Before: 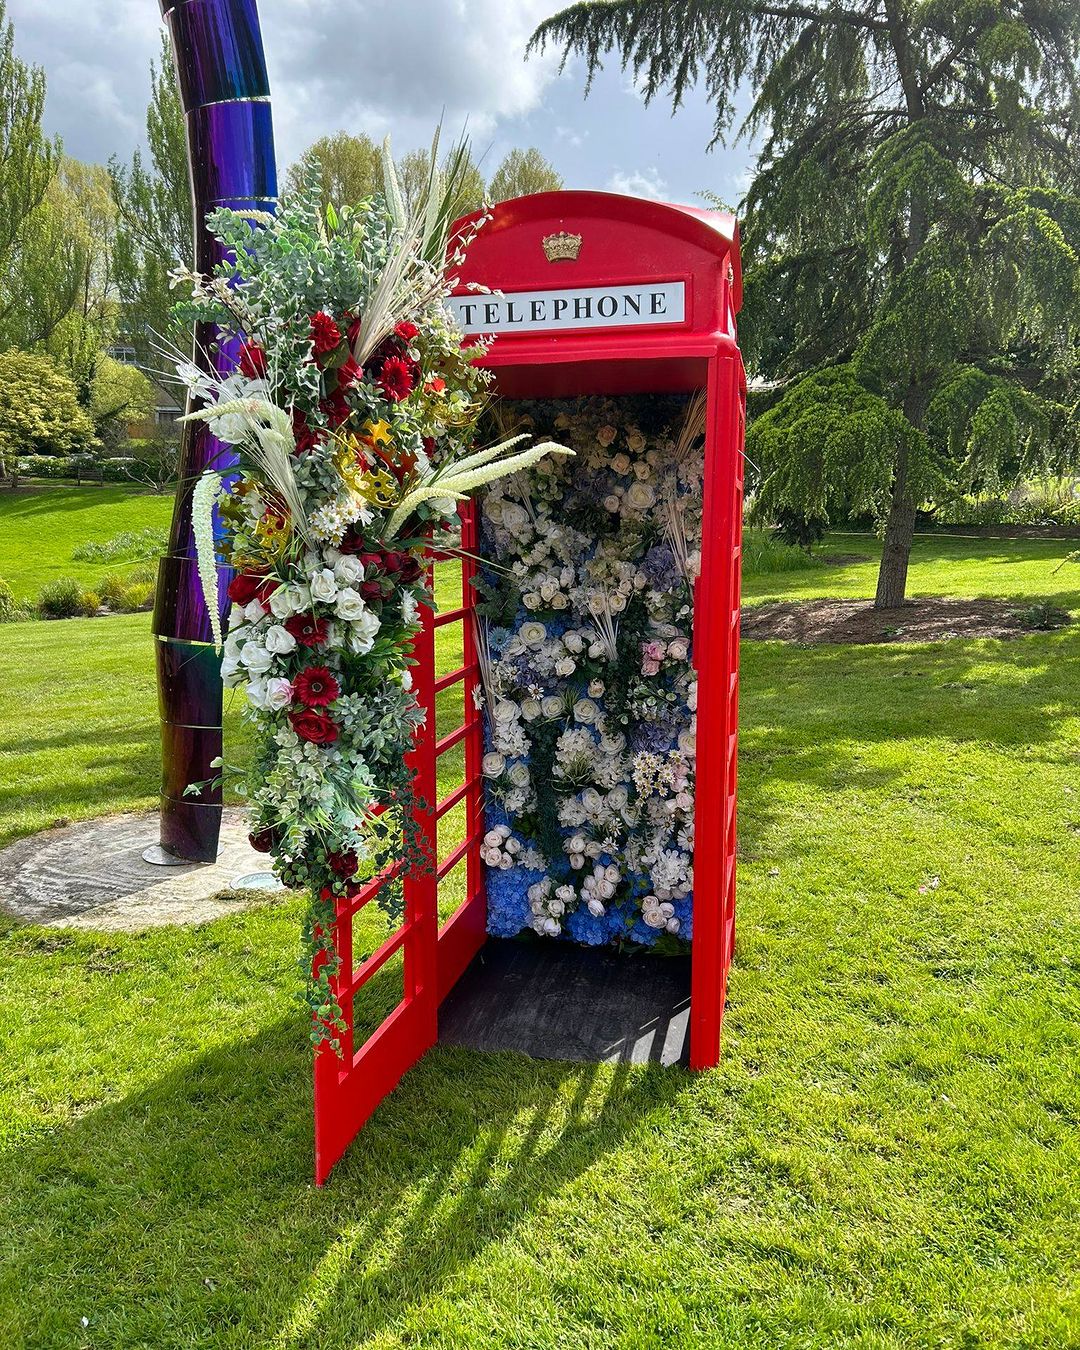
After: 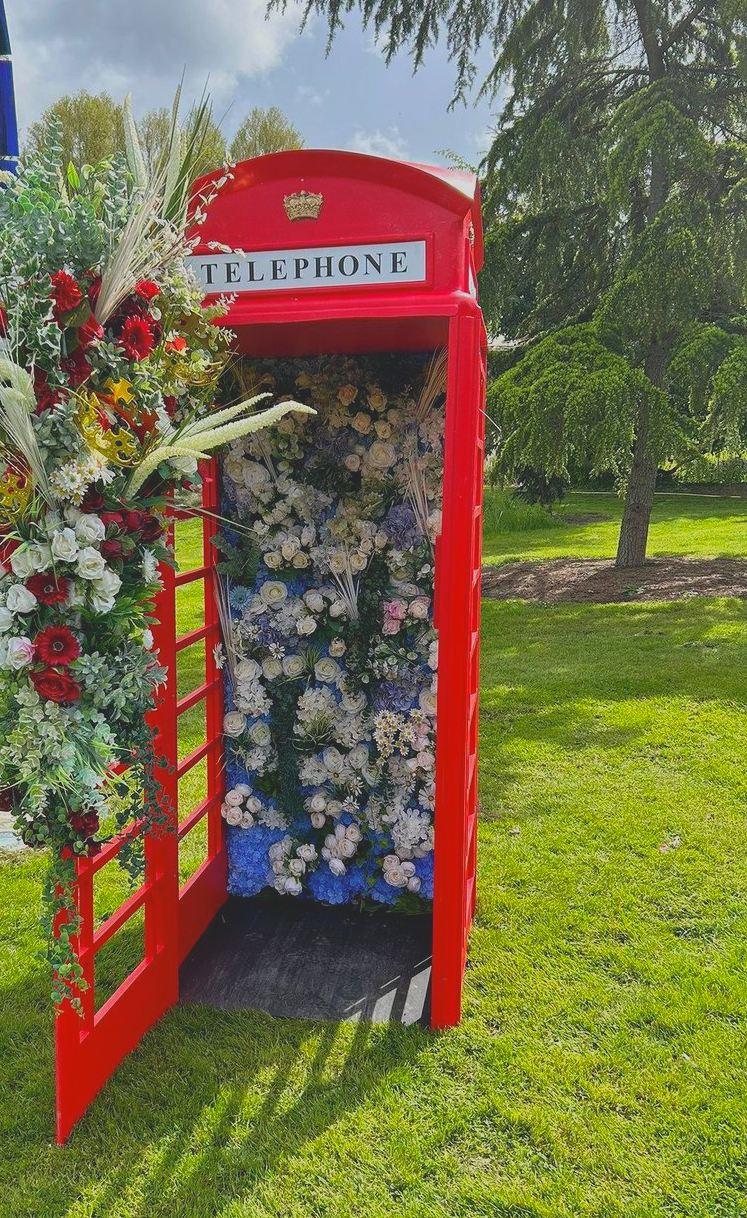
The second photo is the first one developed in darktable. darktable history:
crop and rotate: left 24.062%, top 3.056%, right 6.694%, bottom 6.677%
contrast brightness saturation: contrast -0.27
